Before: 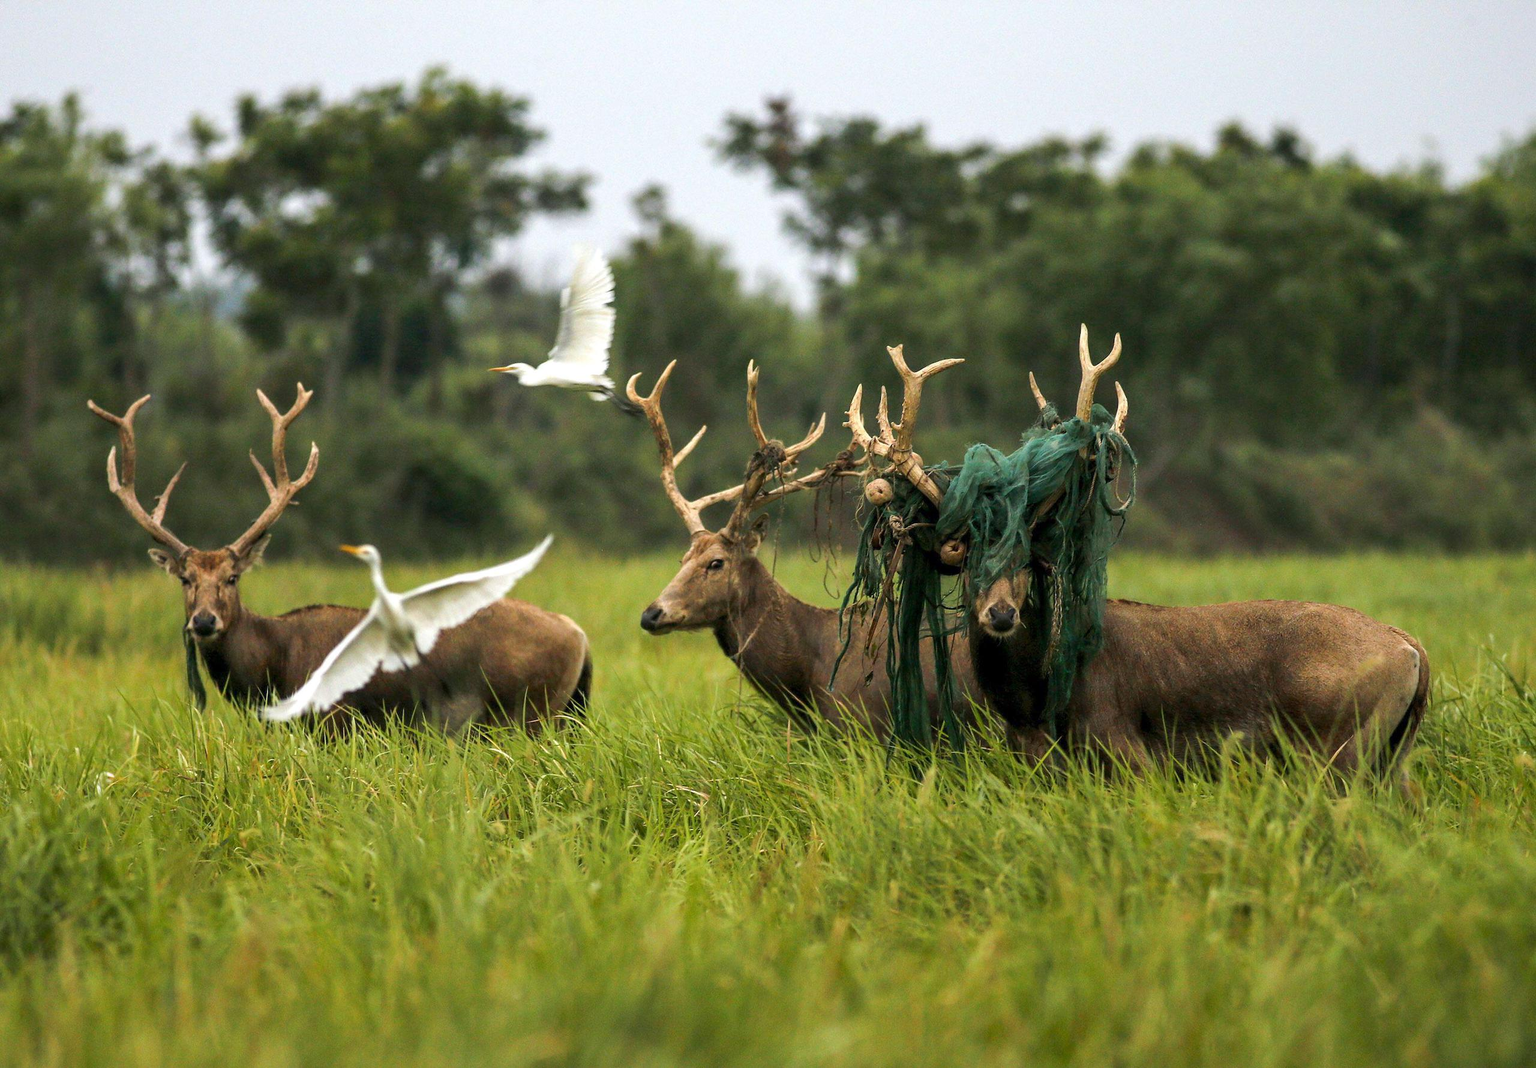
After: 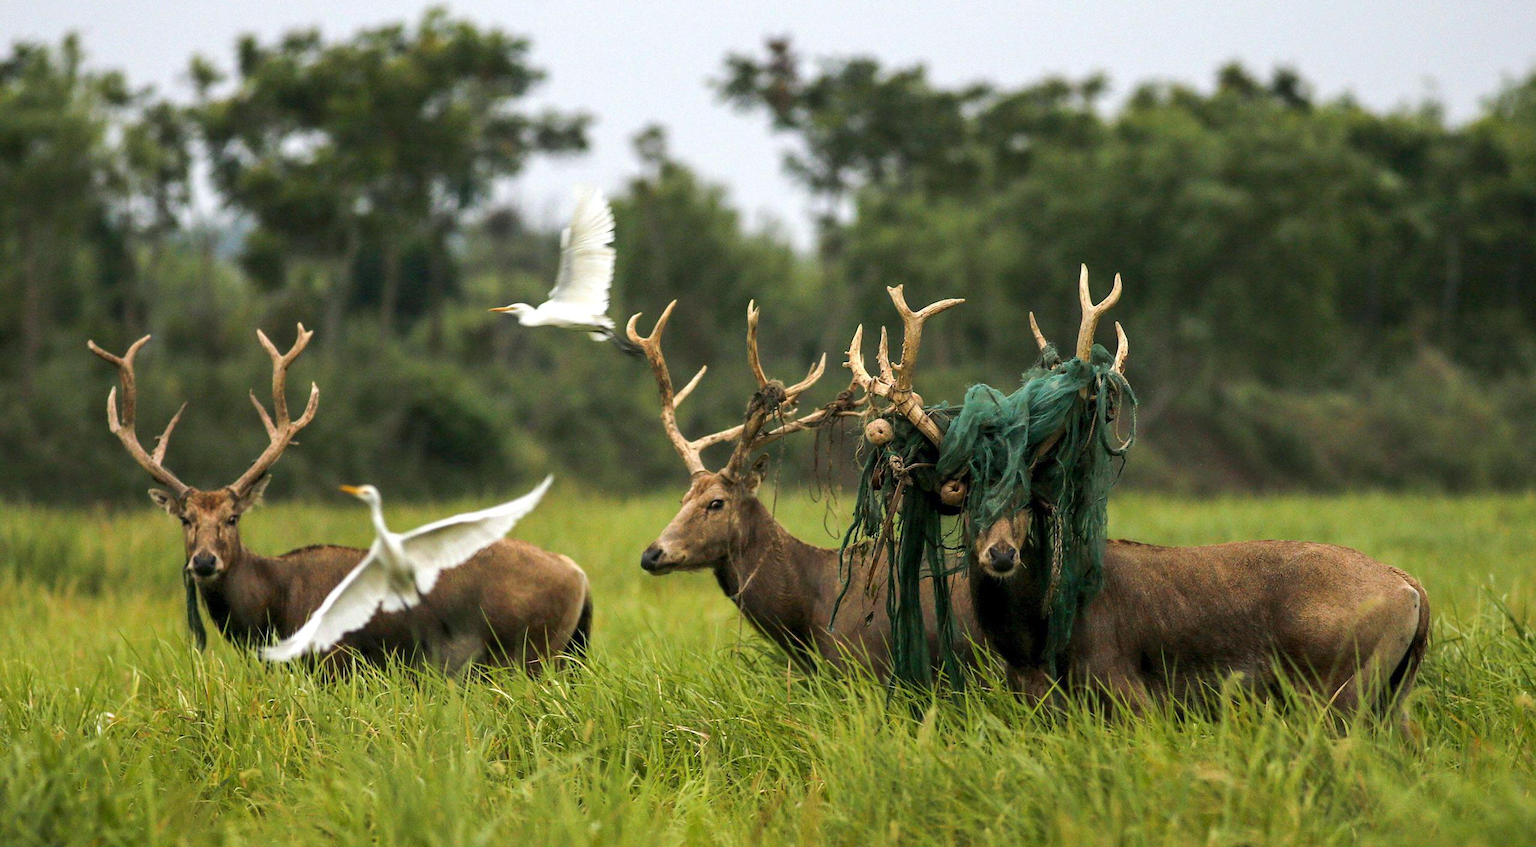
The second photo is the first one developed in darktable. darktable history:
crop and rotate: top 5.666%, bottom 14.995%
